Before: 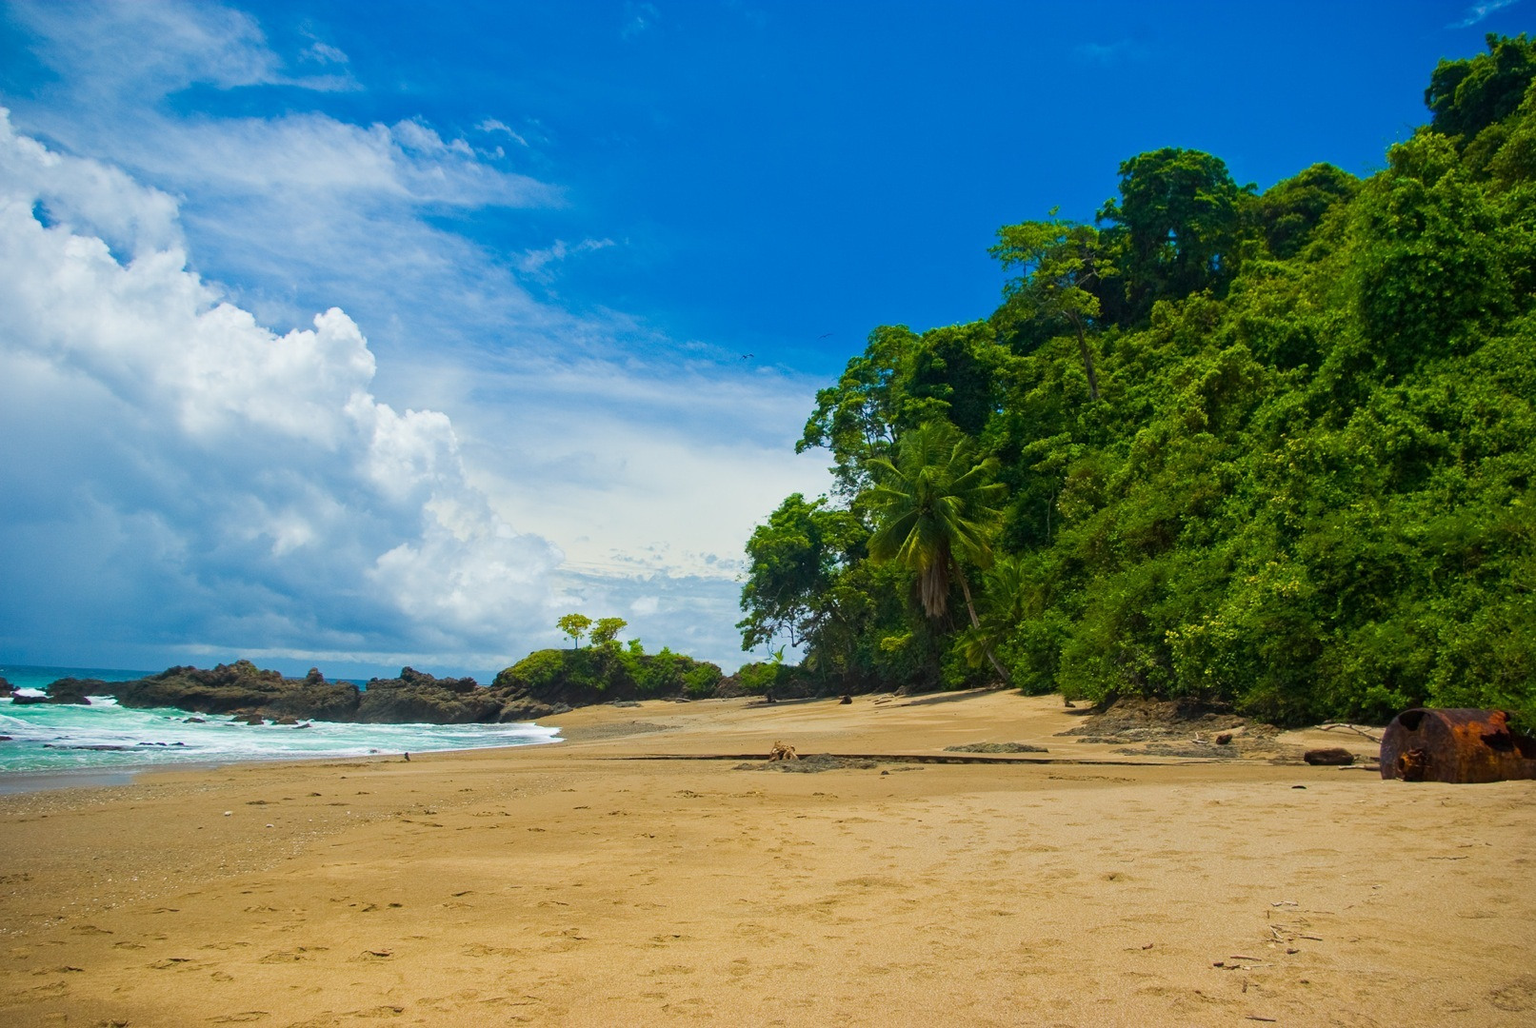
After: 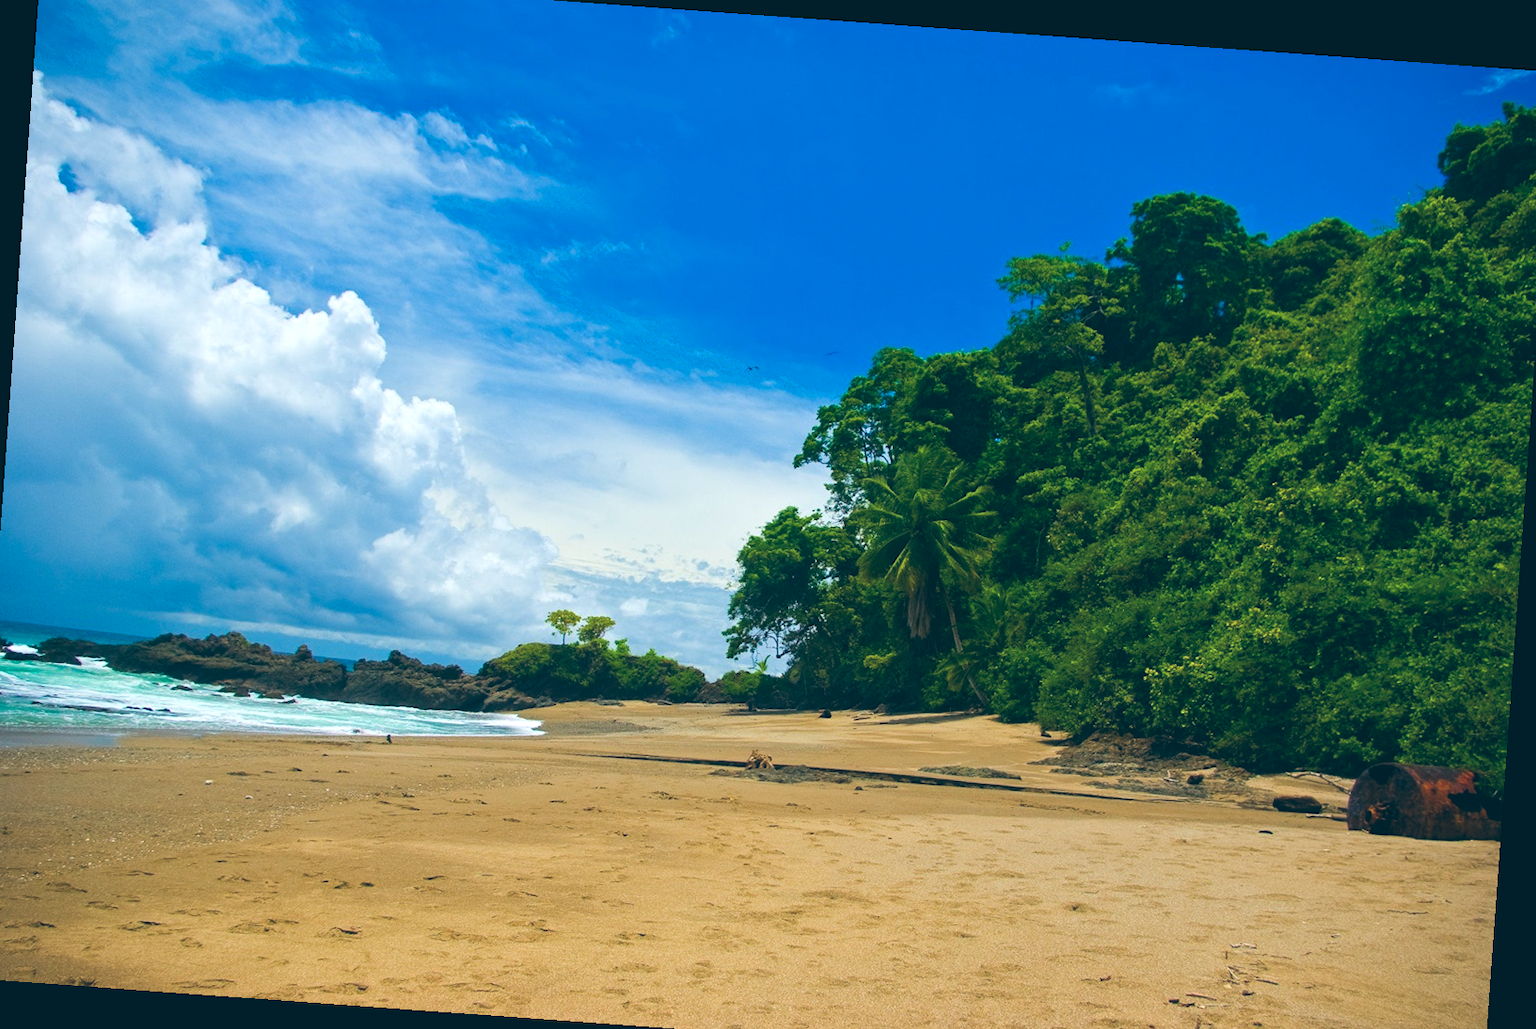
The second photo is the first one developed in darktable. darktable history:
color balance: lift [1.016, 0.983, 1, 1.017], gamma [0.958, 1, 1, 1], gain [0.981, 1.007, 0.993, 1.002], input saturation 118.26%, contrast 13.43%, contrast fulcrum 21.62%, output saturation 82.76%
rotate and perspective: rotation 4.1°, automatic cropping off
crop: left 1.964%, top 3.251%, right 1.122%, bottom 4.933%
